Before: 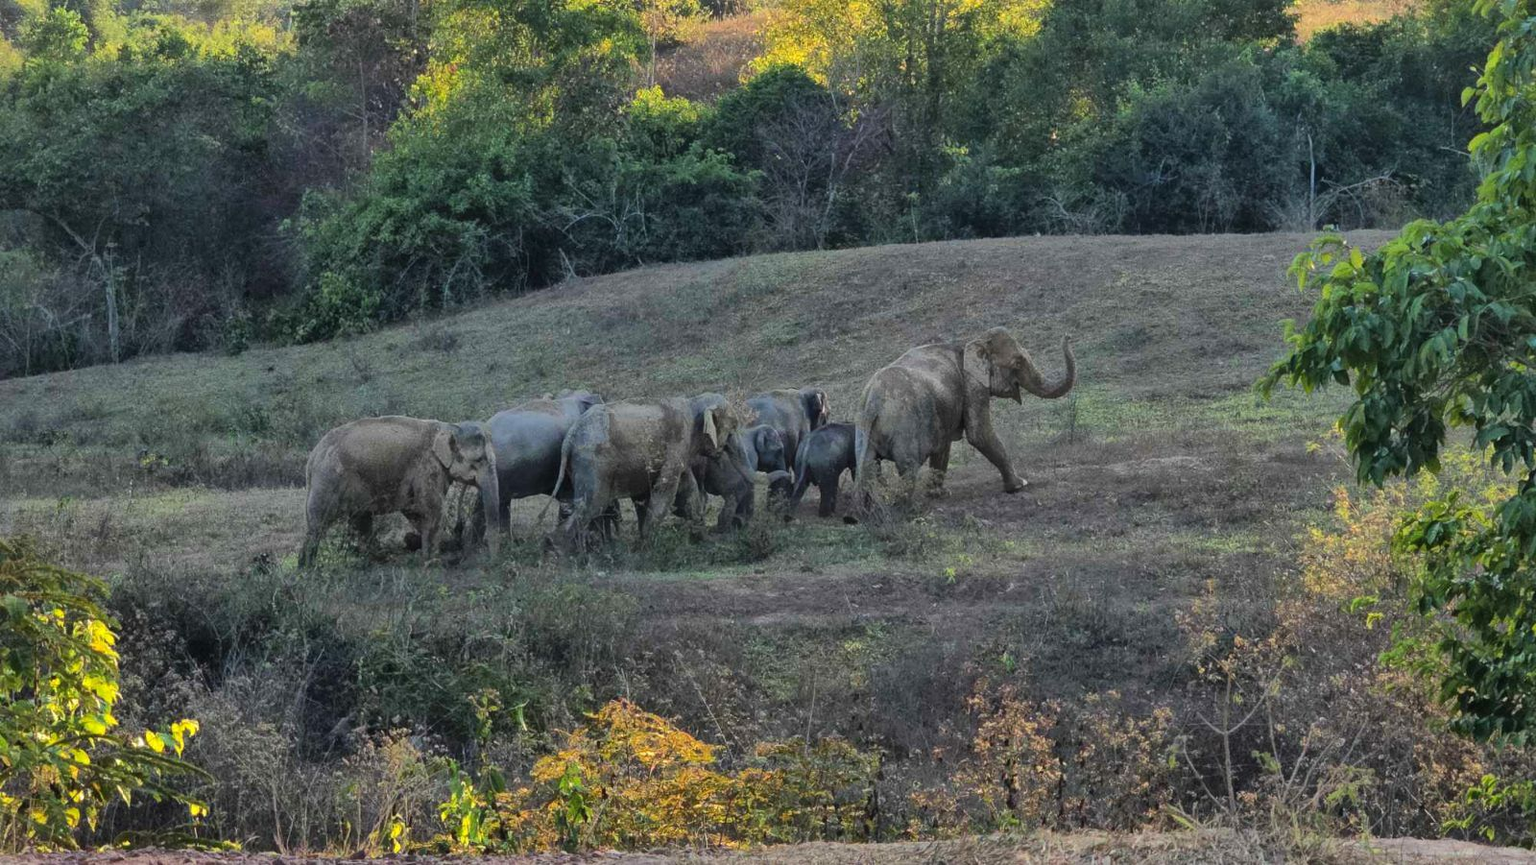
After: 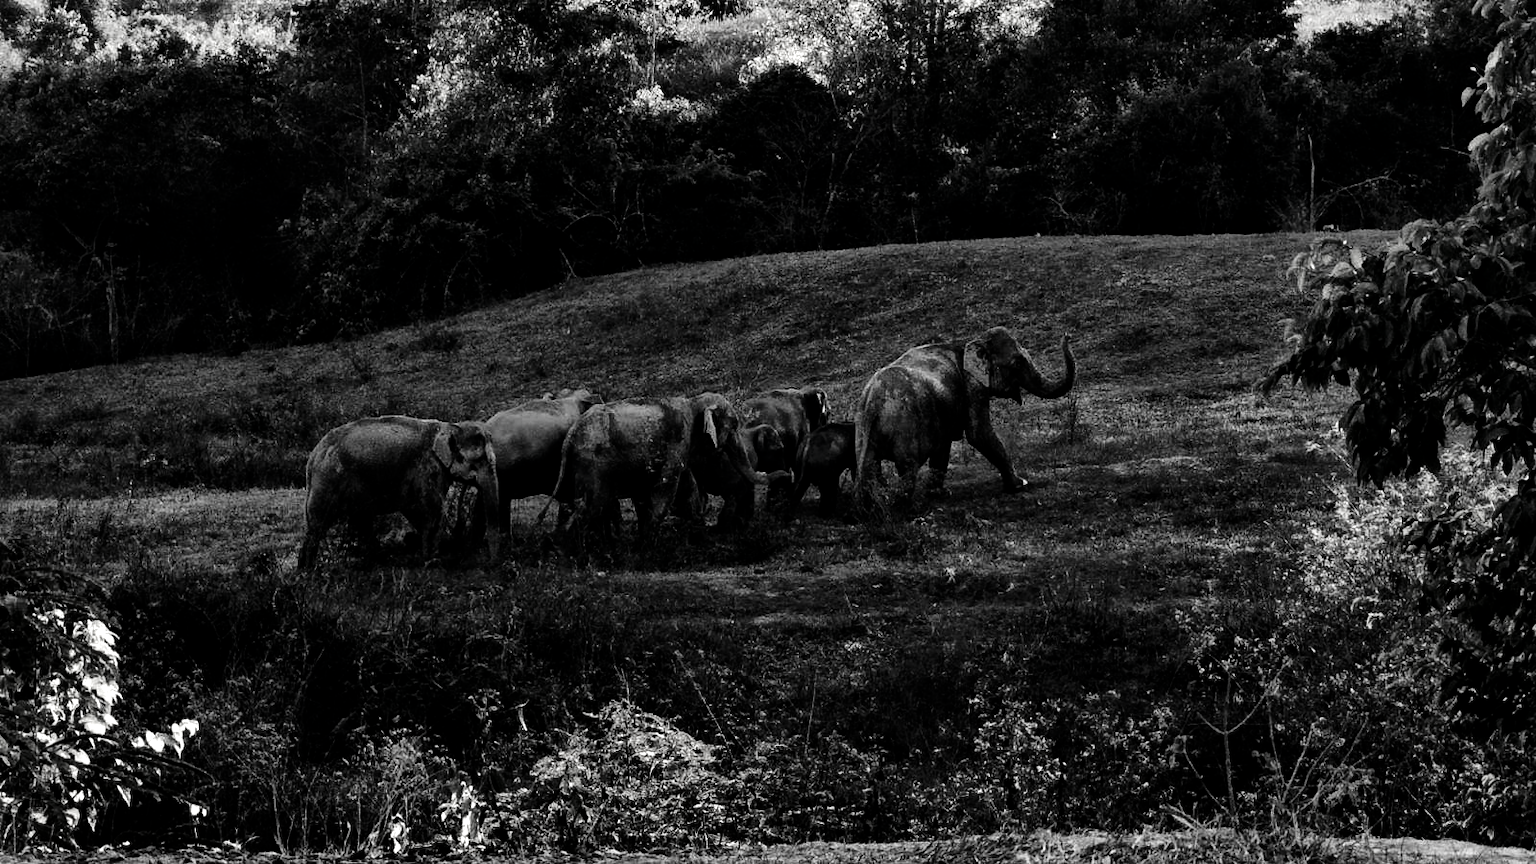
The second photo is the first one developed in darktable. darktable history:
tone equalizer: -8 EV -0.73 EV, -7 EV -0.714 EV, -6 EV -0.599 EV, -5 EV -0.374 EV, -3 EV 0.373 EV, -2 EV 0.6 EV, -1 EV 0.683 EV, +0 EV 0.776 EV, edges refinement/feathering 500, mask exposure compensation -1.57 EV, preserve details no
contrast brightness saturation: contrast 0.019, brightness -0.995, saturation -0.984
base curve: curves: ch0 [(0, 0) (0.036, 0.025) (0.121, 0.166) (0.206, 0.329) (0.605, 0.79) (1, 1)], preserve colors none
